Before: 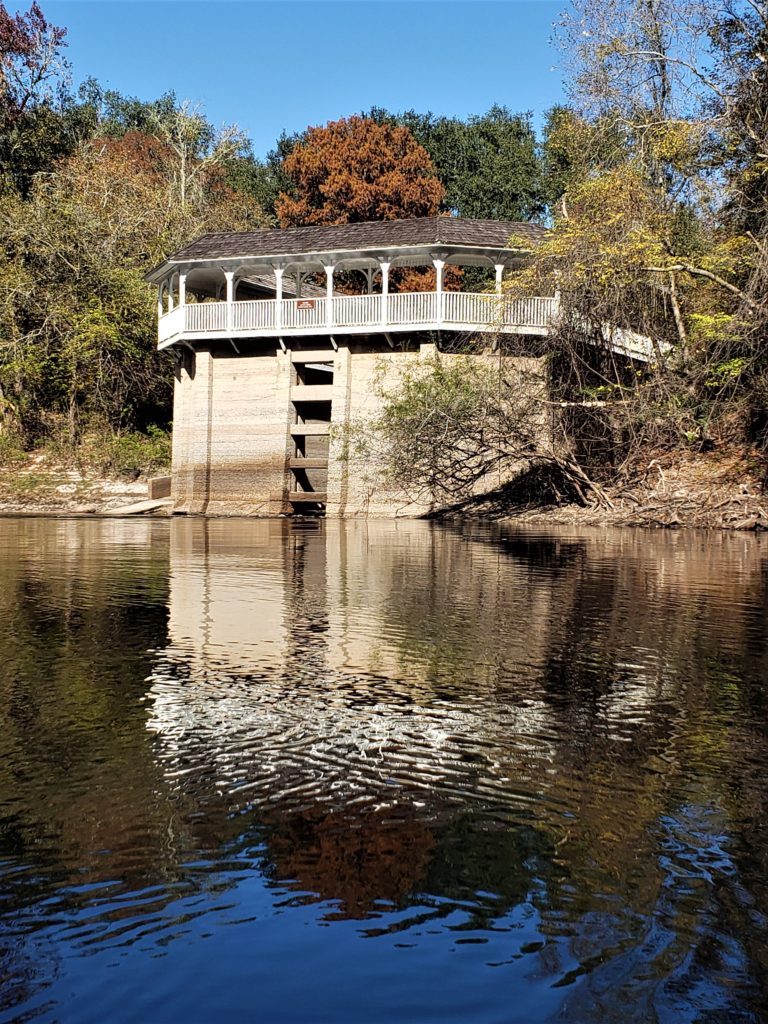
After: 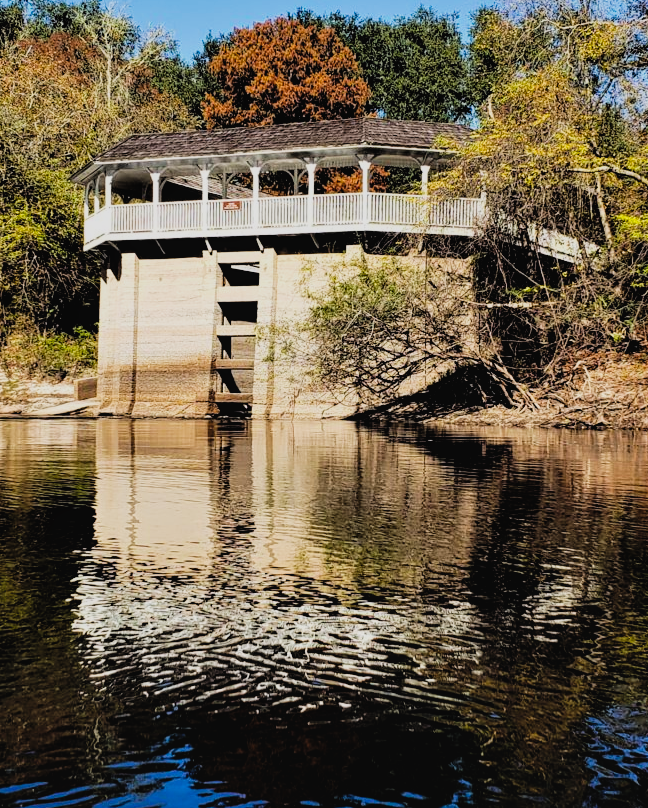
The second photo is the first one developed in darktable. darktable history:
filmic rgb: black relative exposure -4.24 EV, white relative exposure 5.1 EV, hardness 2.11, contrast 1.17
local contrast: highlights 100%, shadows 103%, detail 119%, midtone range 0.2
tone curve: curves: ch0 [(0, 0.036) (0.119, 0.115) (0.461, 0.479) (0.715, 0.767) (0.817, 0.865) (1, 0.998)]; ch1 [(0, 0) (0.377, 0.416) (0.44, 0.461) (0.487, 0.49) (0.514, 0.525) (0.538, 0.561) (0.67, 0.713) (1, 1)]; ch2 [(0, 0) (0.38, 0.405) (0.463, 0.445) (0.492, 0.486) (0.529, 0.533) (0.578, 0.59) (0.653, 0.698) (1, 1)], preserve colors none
crop and rotate: left 9.646%, top 9.715%, right 5.913%, bottom 11.32%
color balance rgb: linear chroma grading › global chroma 14.846%, perceptual saturation grading › global saturation 0.384%, perceptual brilliance grading › global brilliance 1.36%, perceptual brilliance grading › highlights -3.857%, global vibrance 20%
